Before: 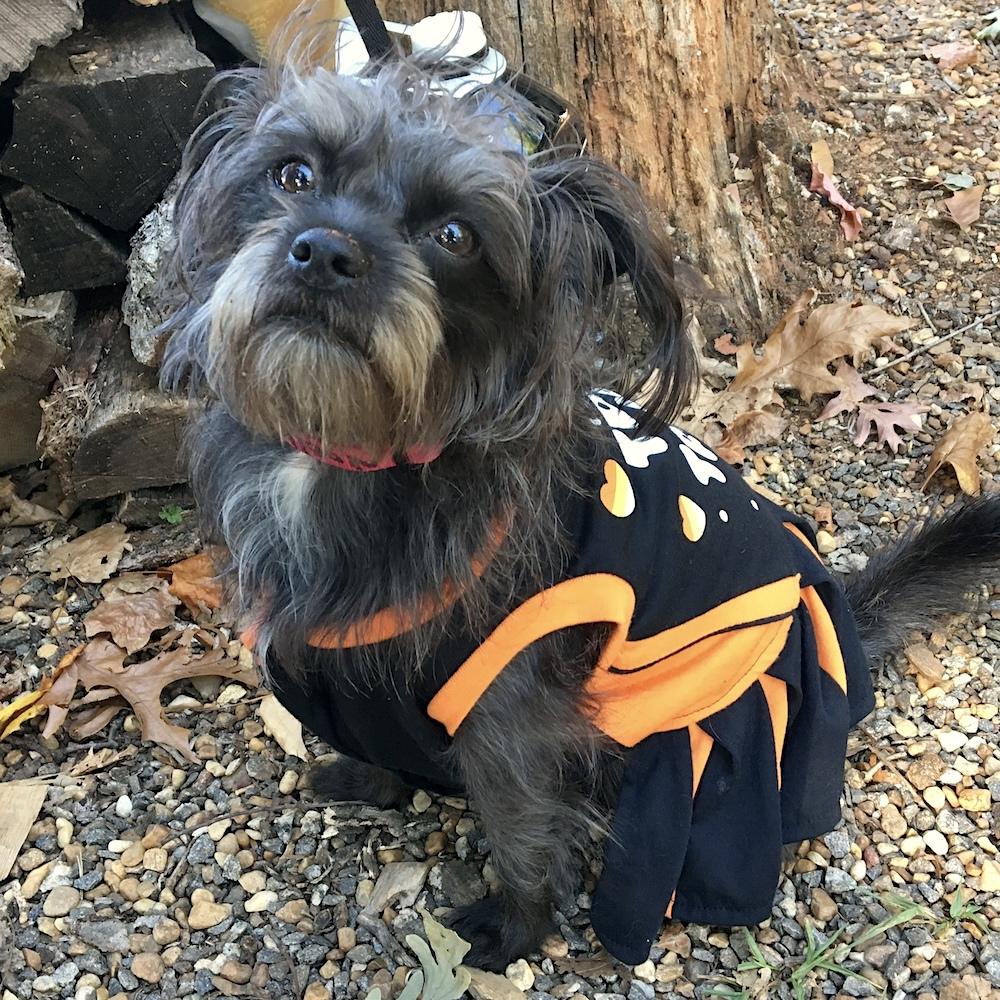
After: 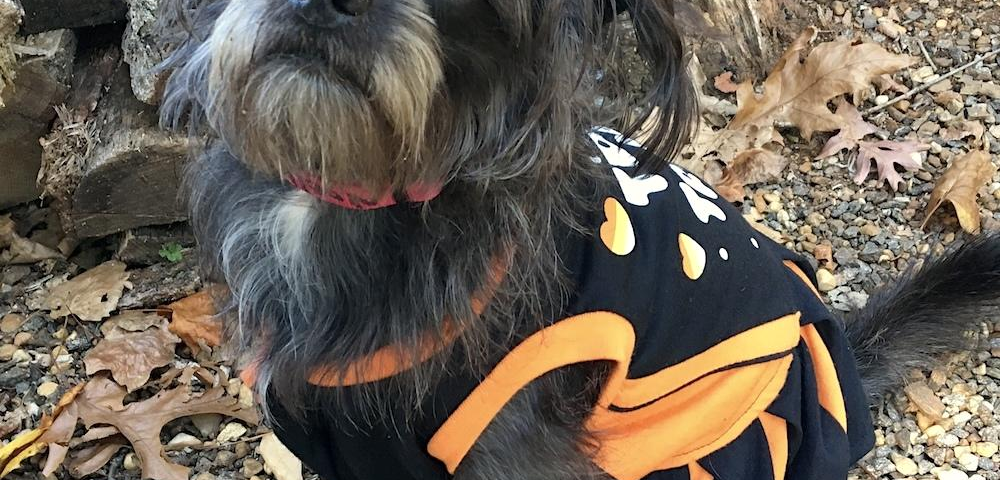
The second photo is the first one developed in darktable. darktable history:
crop and rotate: top 26.264%, bottom 25.674%
tone equalizer: on, module defaults
